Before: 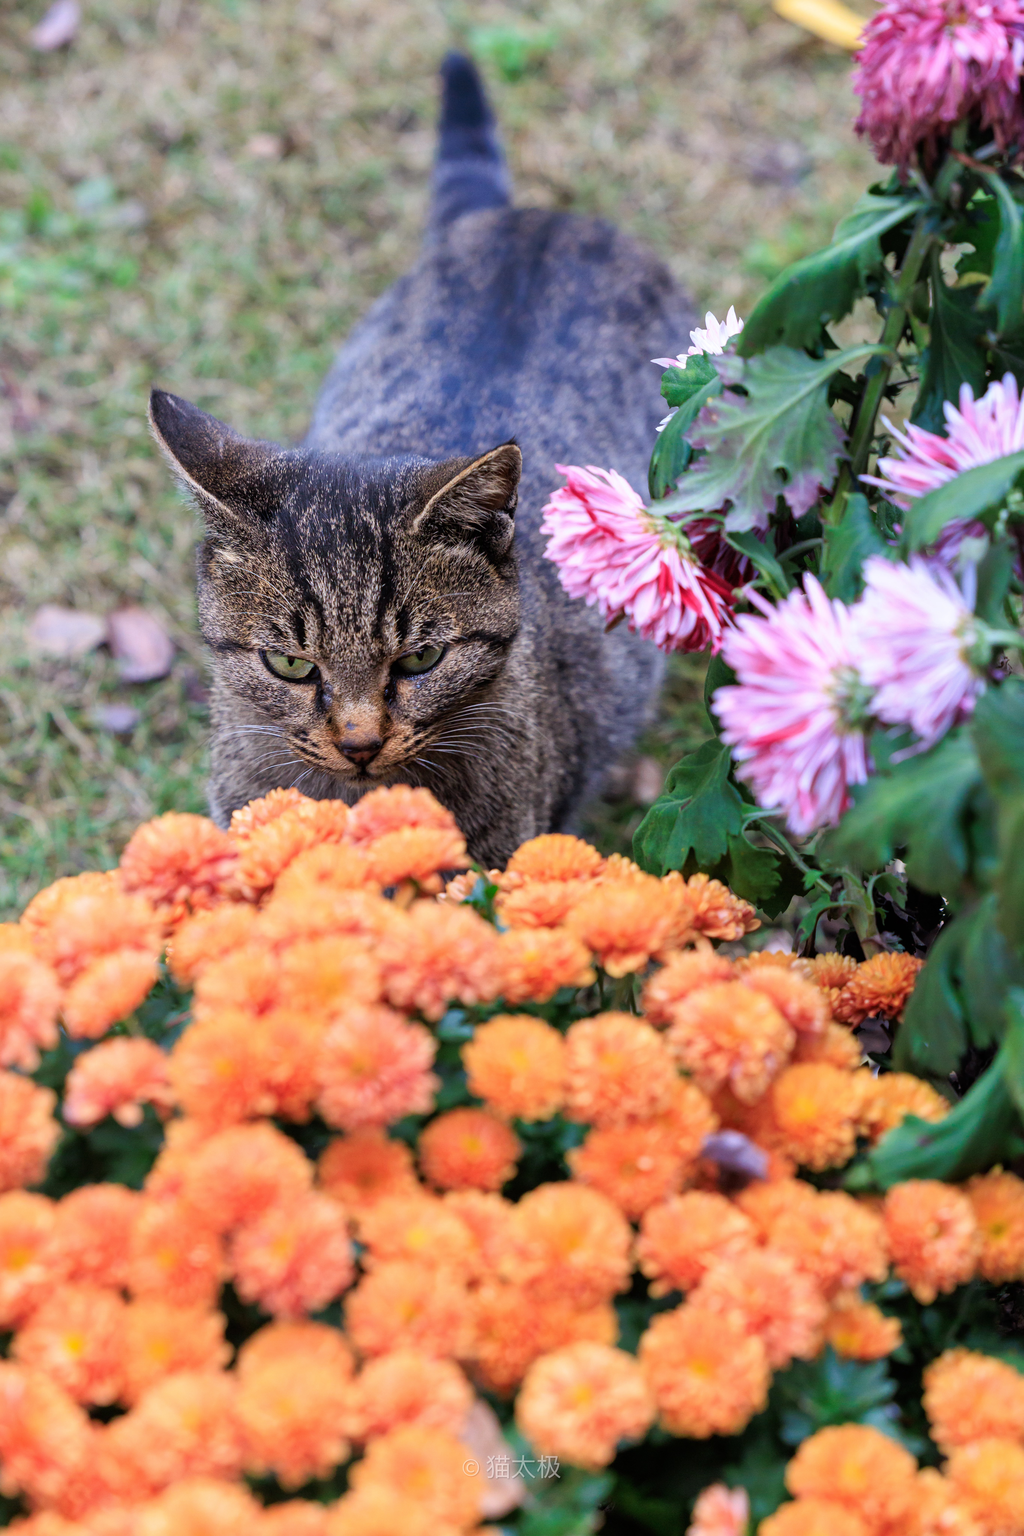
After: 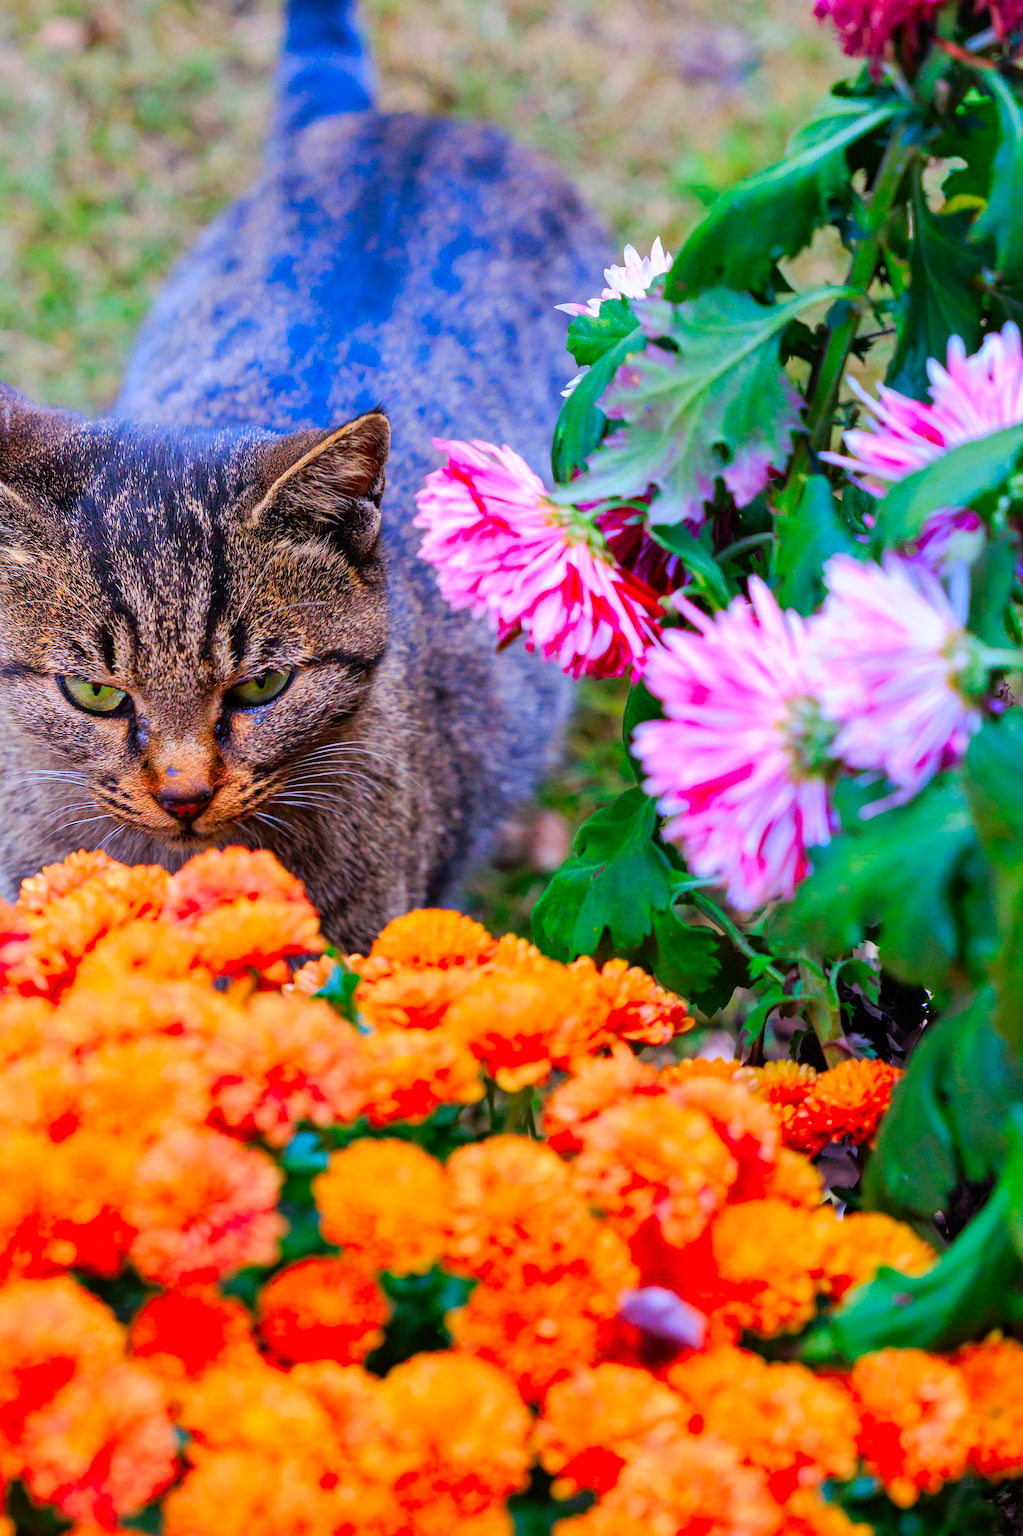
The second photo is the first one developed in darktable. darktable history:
color correction: highlights b* -0.022, saturation 2.18
exposure: compensate highlight preservation false
crop and rotate: left 21.056%, top 7.809%, right 0.406%, bottom 13.578%
shadows and highlights: shadows 29.62, highlights -30.33, low approximation 0.01, soften with gaussian
base curve: curves: ch0 [(0, 0) (0.262, 0.32) (0.722, 0.705) (1, 1)], preserve colors none
sharpen: amount 0.21
